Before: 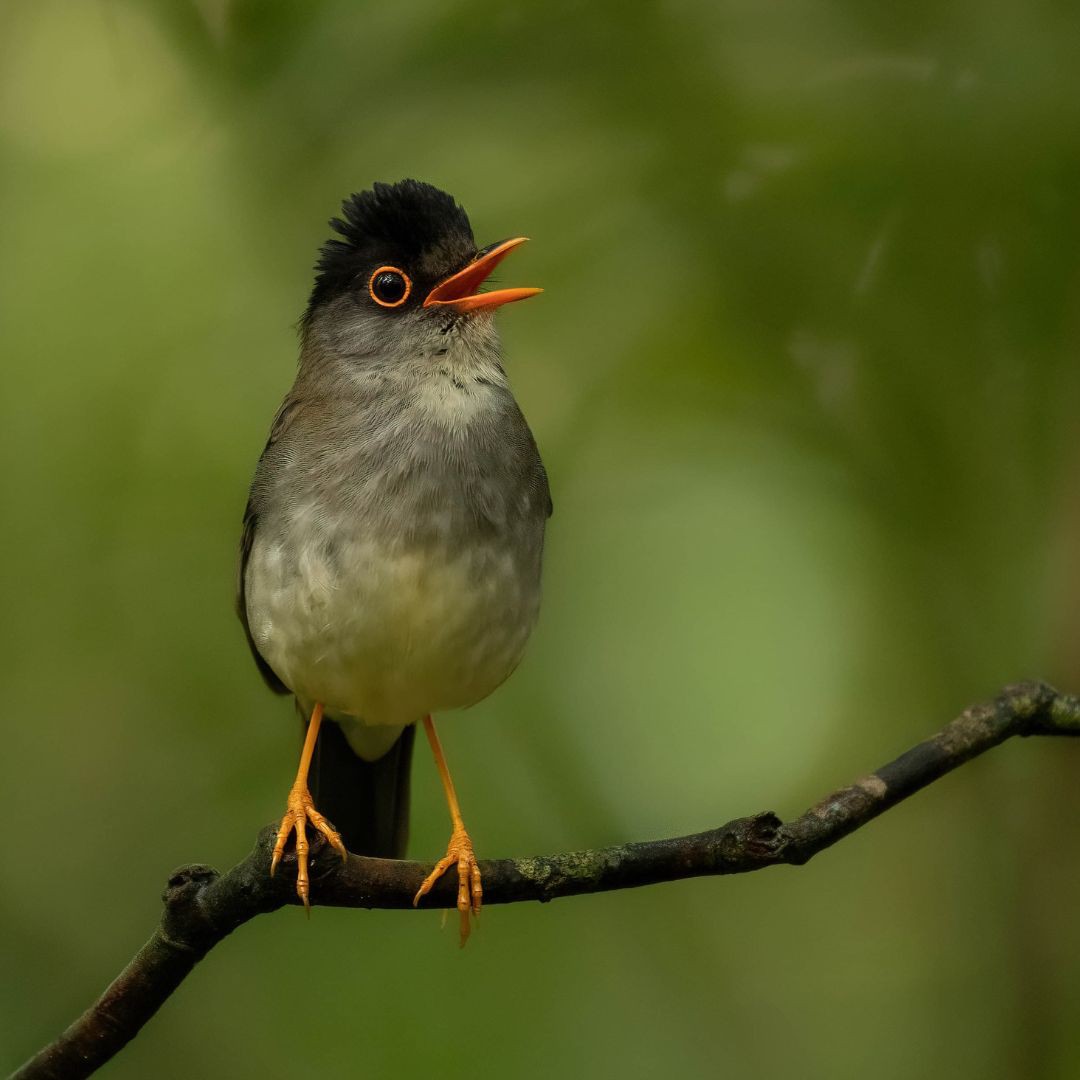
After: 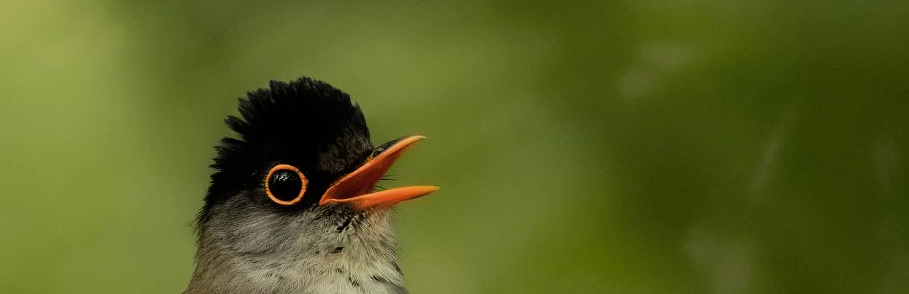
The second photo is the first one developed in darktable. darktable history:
contrast equalizer: y [[0.6 ×6], [0.55 ×6], [0 ×6], [0 ×6], [0 ×6]], mix -0.307
filmic rgb: black relative exposure -7.65 EV, white relative exposure 4.56 EV, hardness 3.61, contrast 1.115
tone equalizer: -8 EV -0.391 EV, -7 EV -0.365 EV, -6 EV -0.295 EV, -5 EV -0.208 EV, -3 EV 0.223 EV, -2 EV 0.315 EV, -1 EV 0.397 EV, +0 EV 0.425 EV
crop and rotate: left 9.686%, top 9.462%, right 6.1%, bottom 63.227%
